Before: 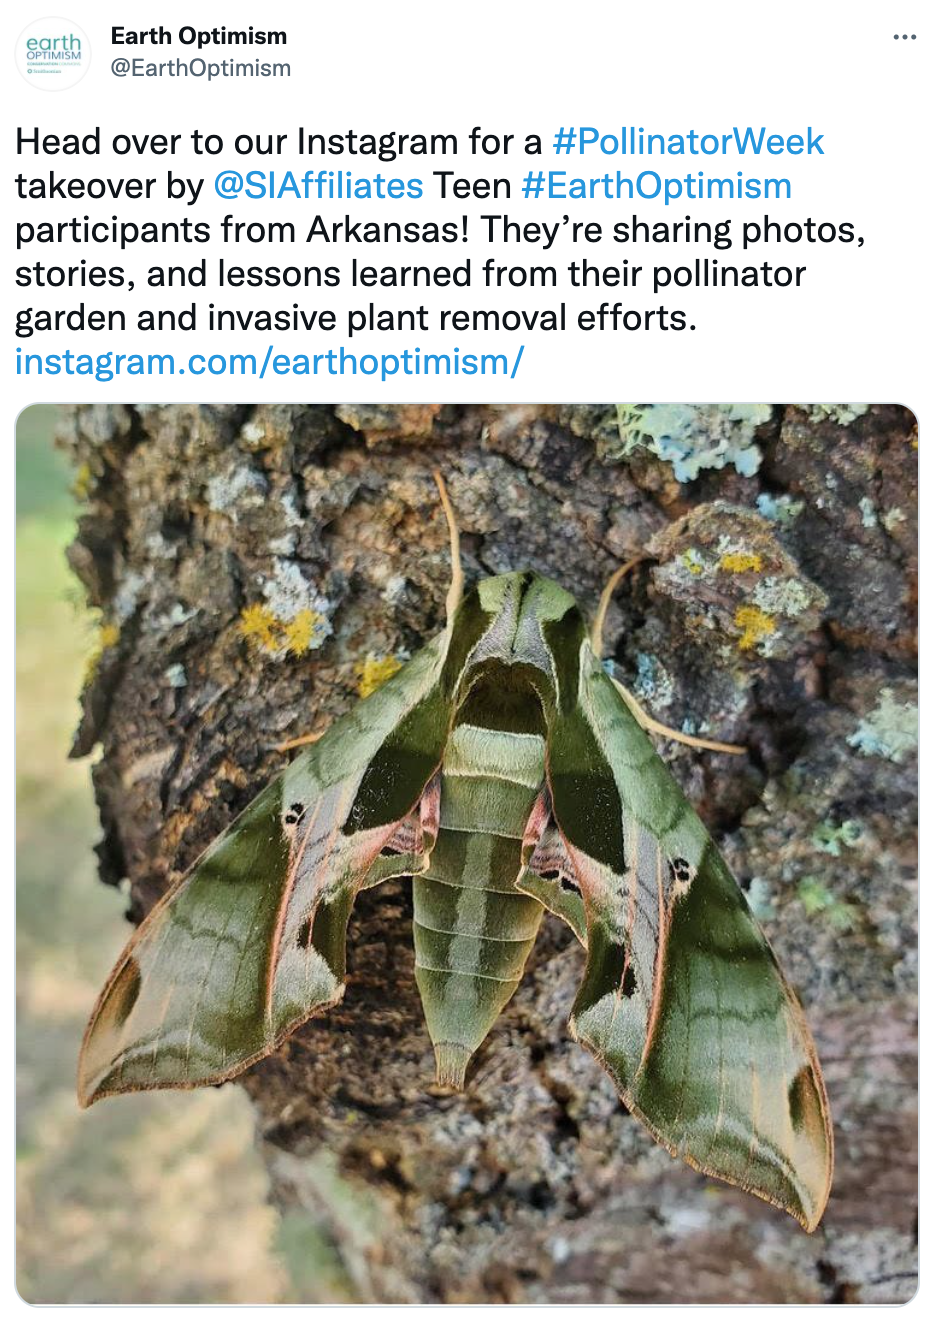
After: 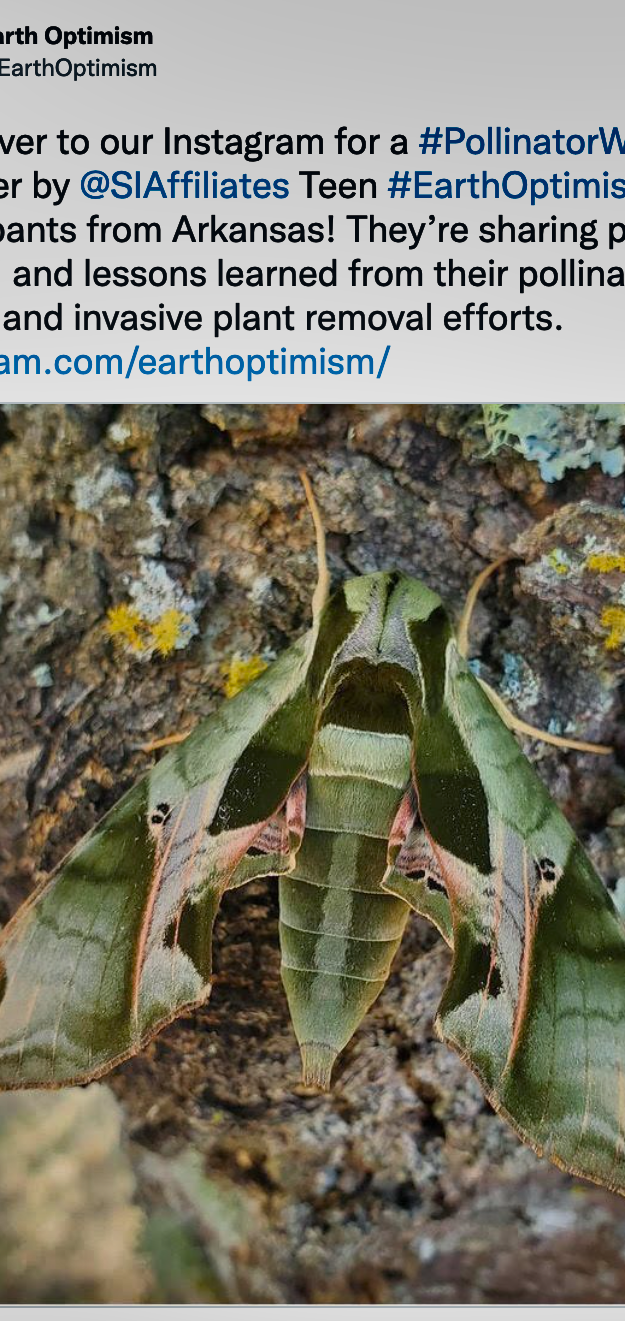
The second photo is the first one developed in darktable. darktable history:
crop and rotate: left 14.292%, right 19.29%
shadows and highlights: shadows 79.26, white point adjustment -8.93, highlights -61.31, soften with gaussian
